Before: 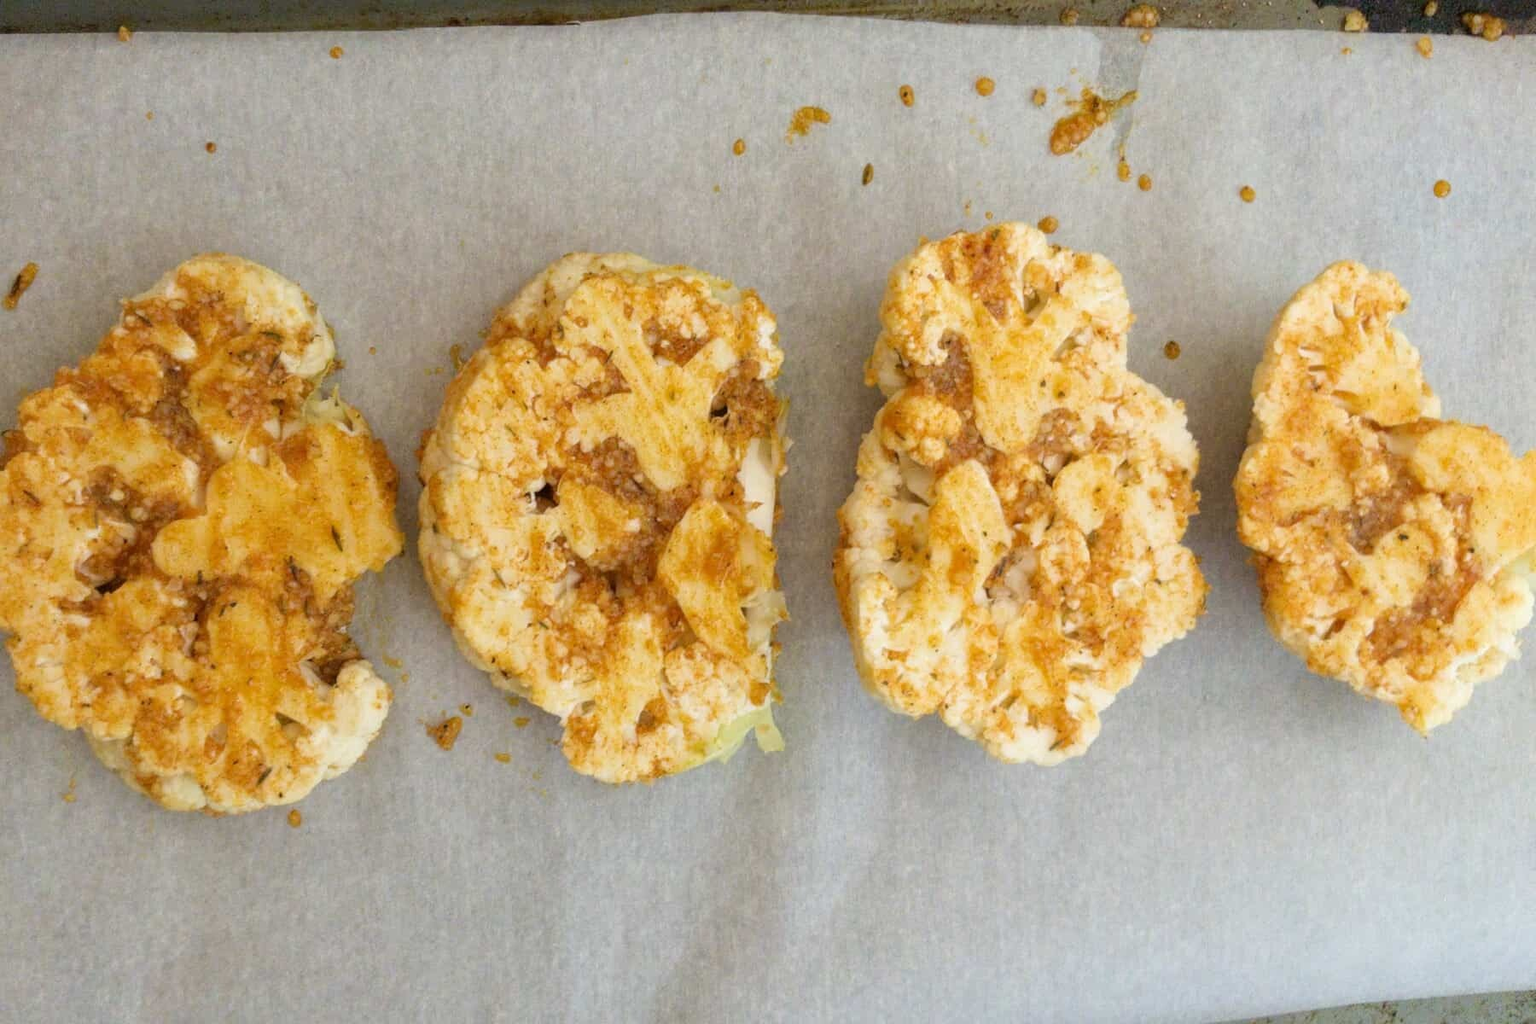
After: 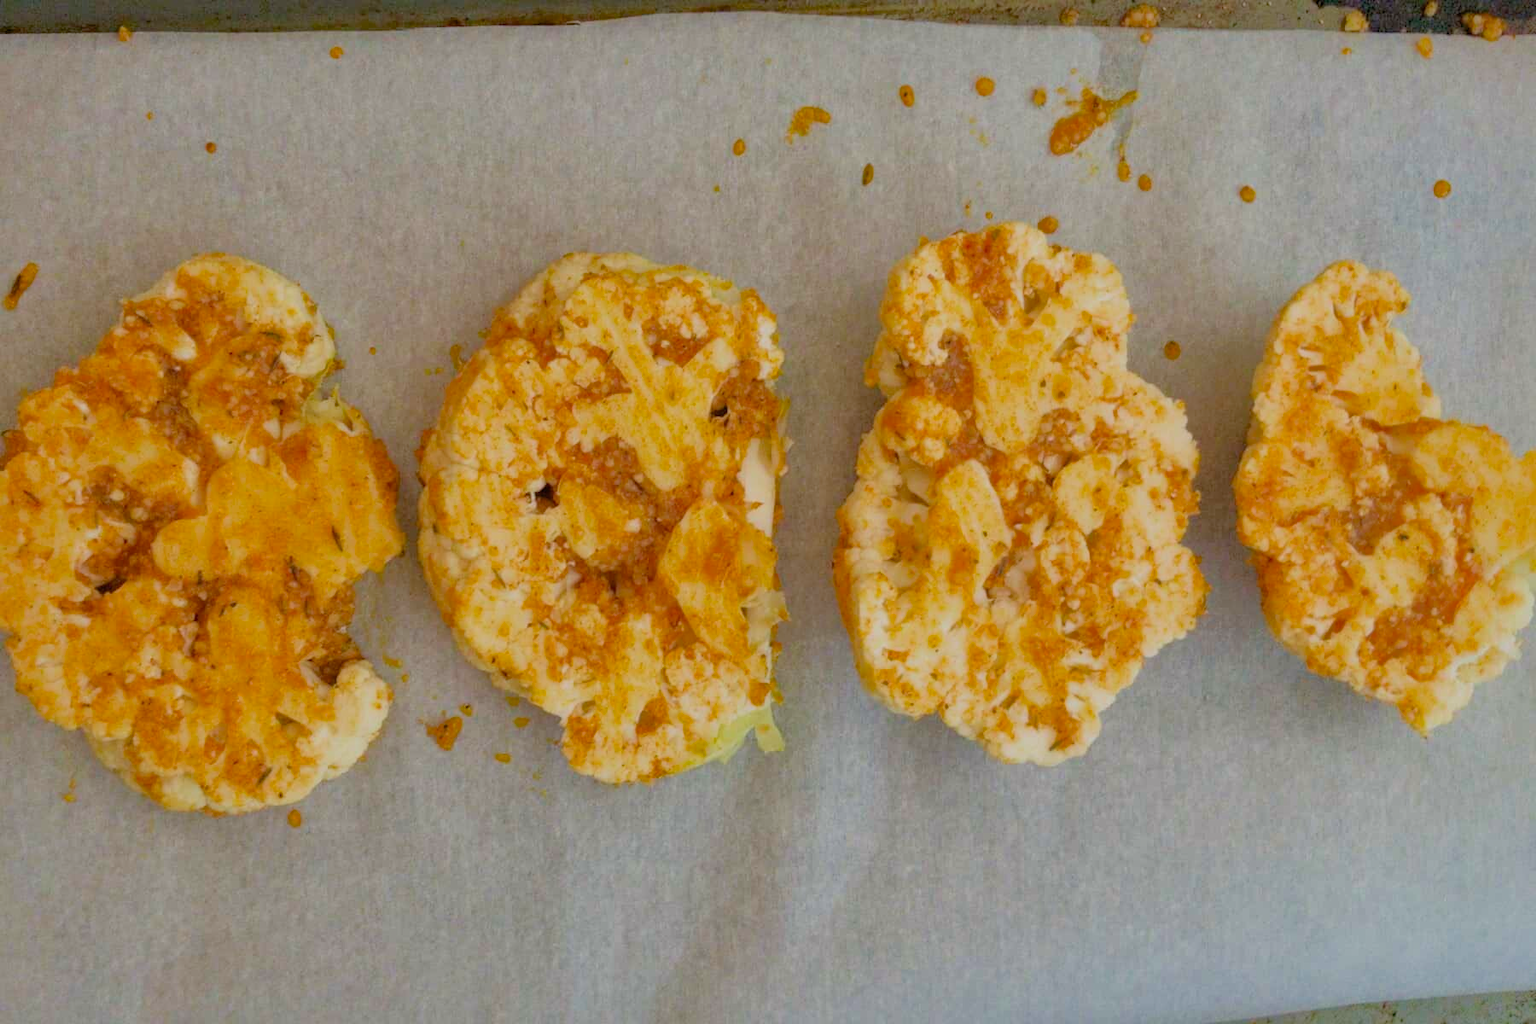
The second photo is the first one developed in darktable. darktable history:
haze removal: strength 0.29, distance 0.25, compatibility mode true, adaptive false
filmic rgb: middle gray luminance 18.42%, black relative exposure -10.5 EV, white relative exposure 3.4 EV, threshold 6 EV, target black luminance 0%, hardness 6.03, latitude 99%, contrast 0.847, shadows ↔ highlights balance 0.505%, add noise in highlights 0, preserve chrominance max RGB, color science v3 (2019), use custom middle-gray values true, iterations of high-quality reconstruction 0, contrast in highlights soft, enable highlight reconstruction true
shadows and highlights: shadows 40, highlights -60
